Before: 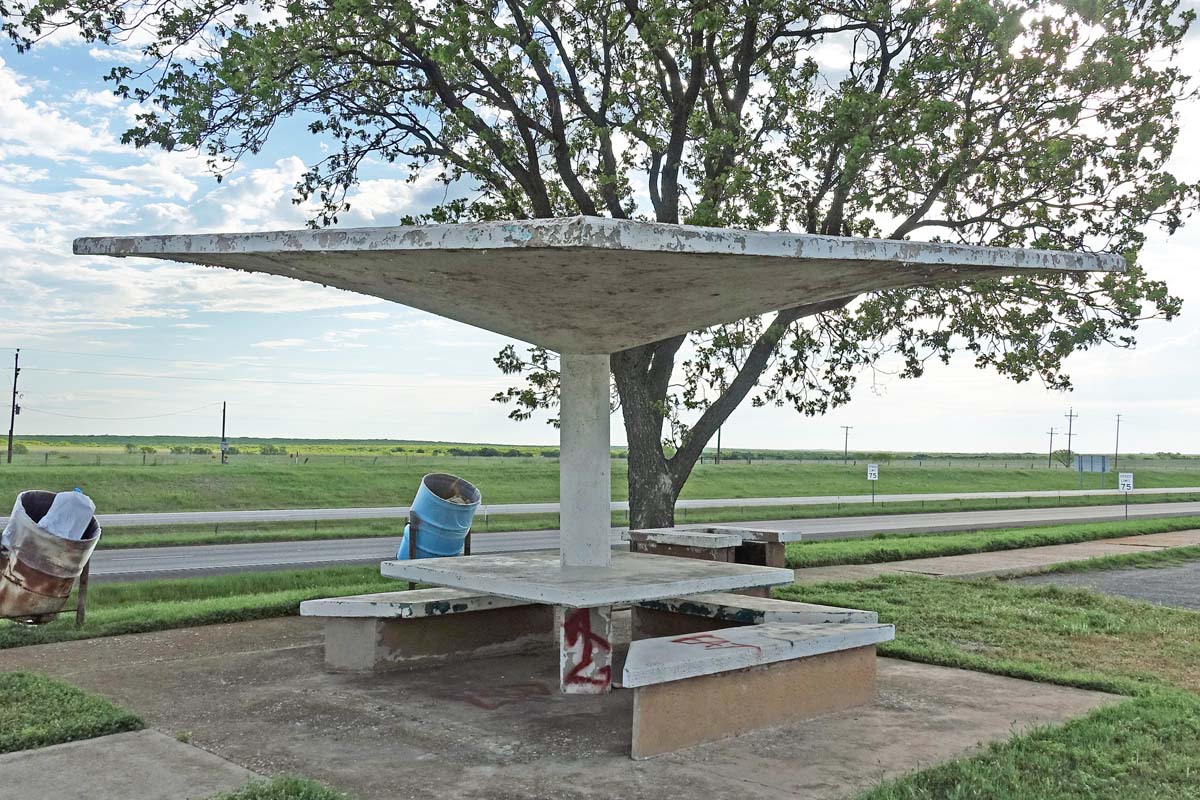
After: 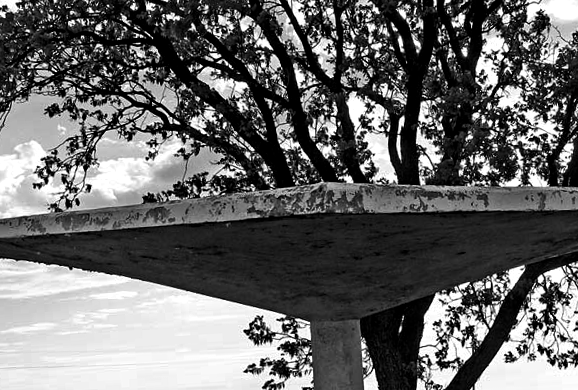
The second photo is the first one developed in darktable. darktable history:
monochrome: a 32, b 64, size 2.3
rotate and perspective: rotation -3.52°, crop left 0.036, crop right 0.964, crop top 0.081, crop bottom 0.919
levels: mode automatic, black 8.58%, gray 59.42%, levels [0, 0.445, 1]
crop: left 19.556%, right 30.401%, bottom 46.458%
exposure: black level correction 0.009, exposure 0.119 EV, compensate highlight preservation false
